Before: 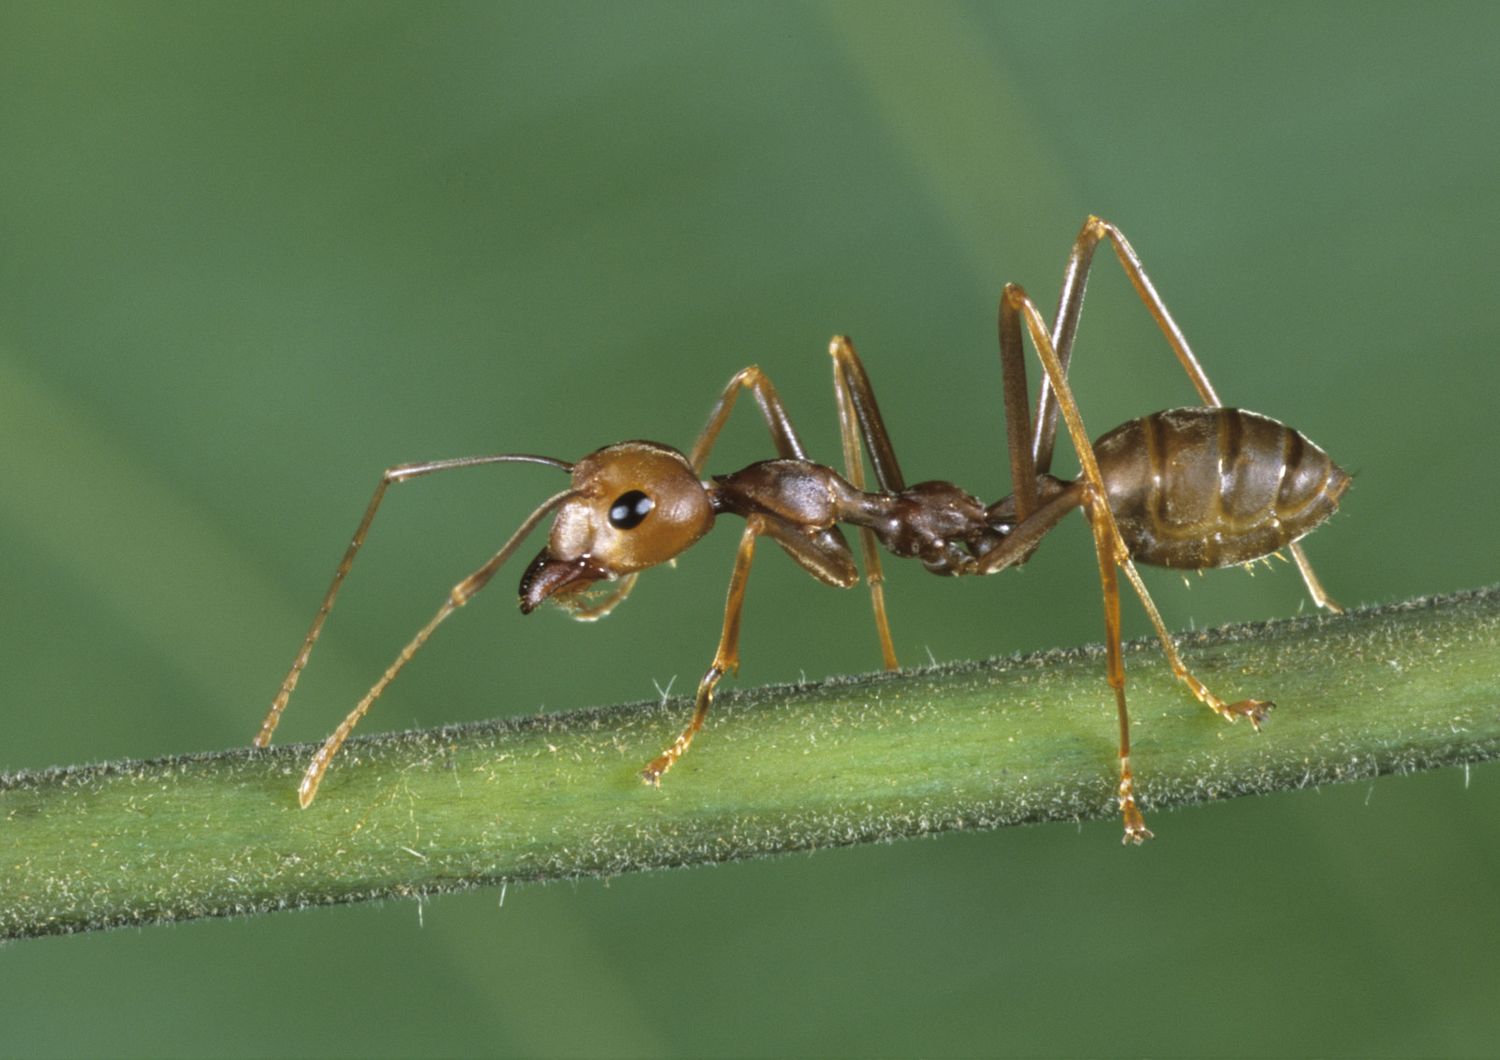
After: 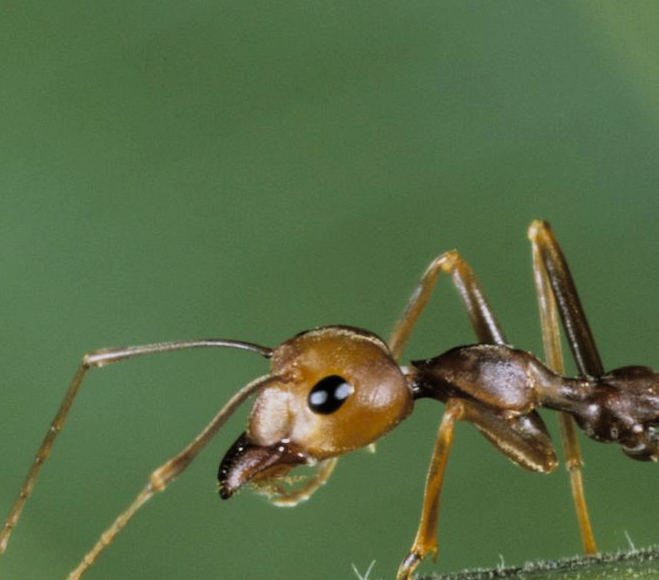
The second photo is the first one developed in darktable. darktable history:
exposure: compensate highlight preservation false
filmic rgb: middle gray luminance 29.04%, black relative exposure -10.25 EV, white relative exposure 5.5 EV, target black luminance 0%, hardness 3.97, latitude 2.03%, contrast 1.125, highlights saturation mix 5.22%, shadows ↔ highlights balance 15.91%, color science v4 (2020)
crop: left 20.076%, top 10.874%, right 35.933%, bottom 34.354%
